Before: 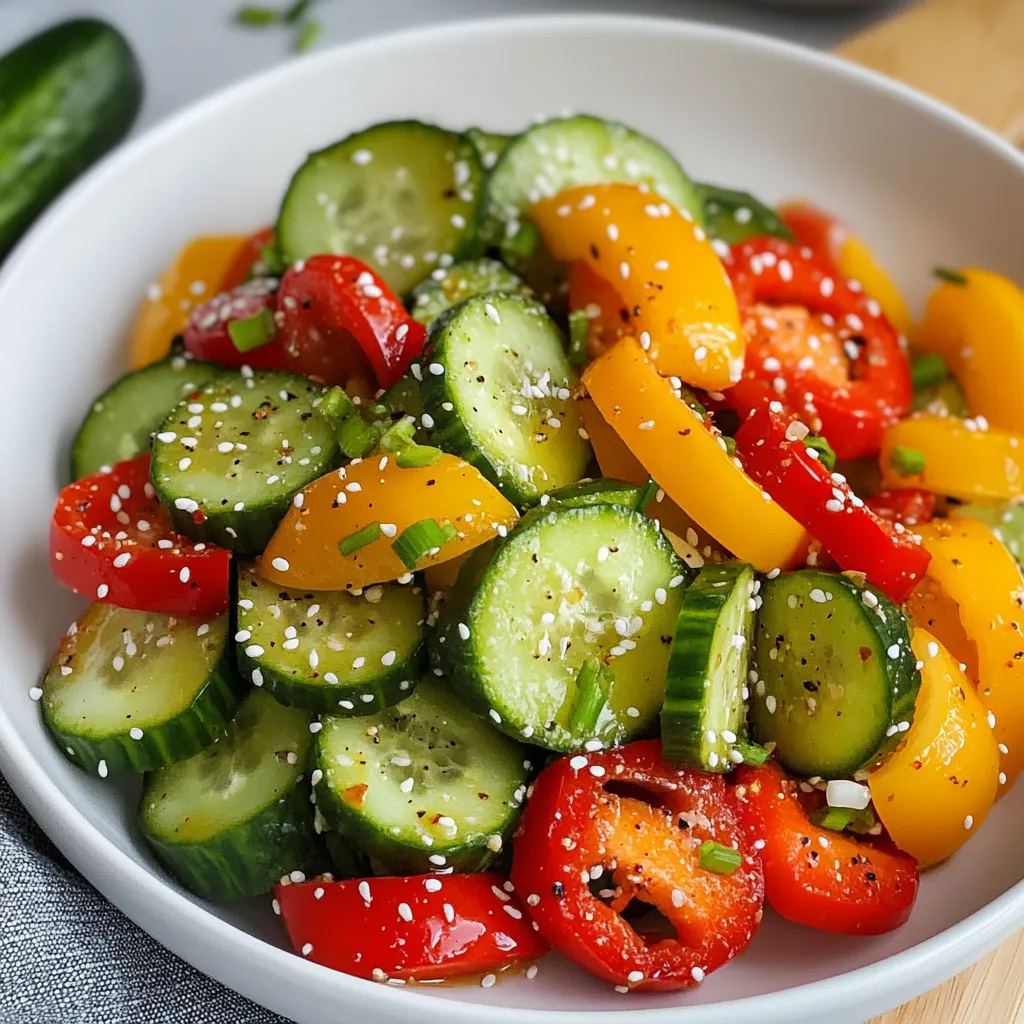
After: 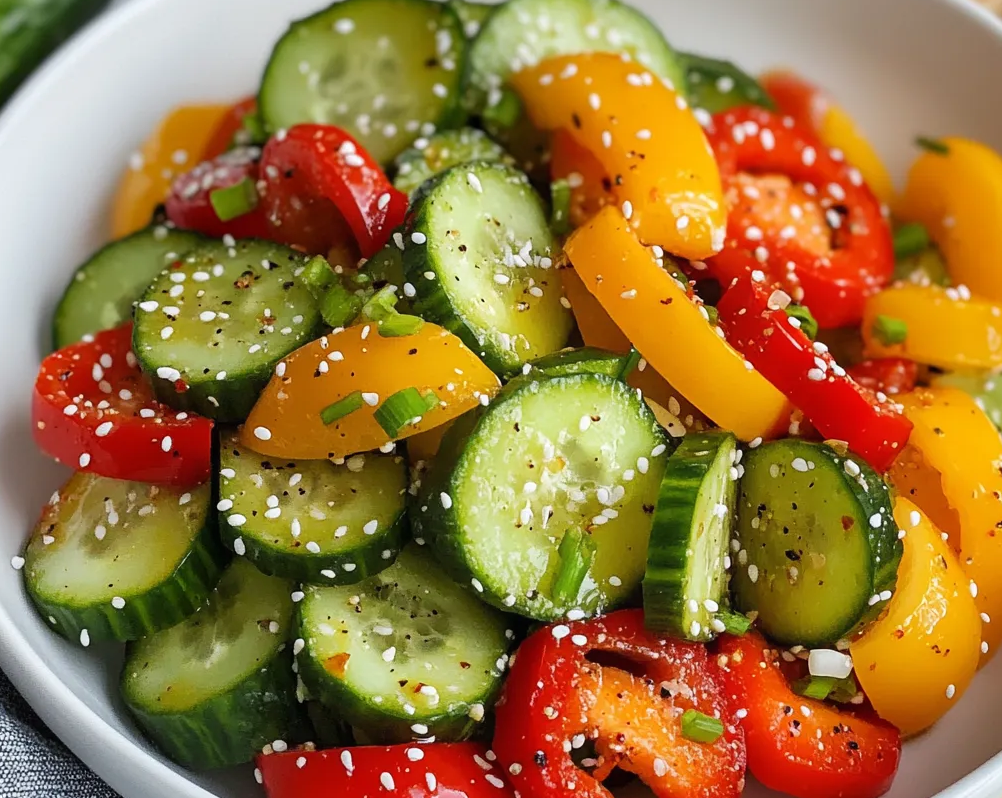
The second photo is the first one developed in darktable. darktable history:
bloom: size 13.65%, threshold 98.39%, strength 4.82%
crop and rotate: left 1.814%, top 12.818%, right 0.25%, bottom 9.225%
